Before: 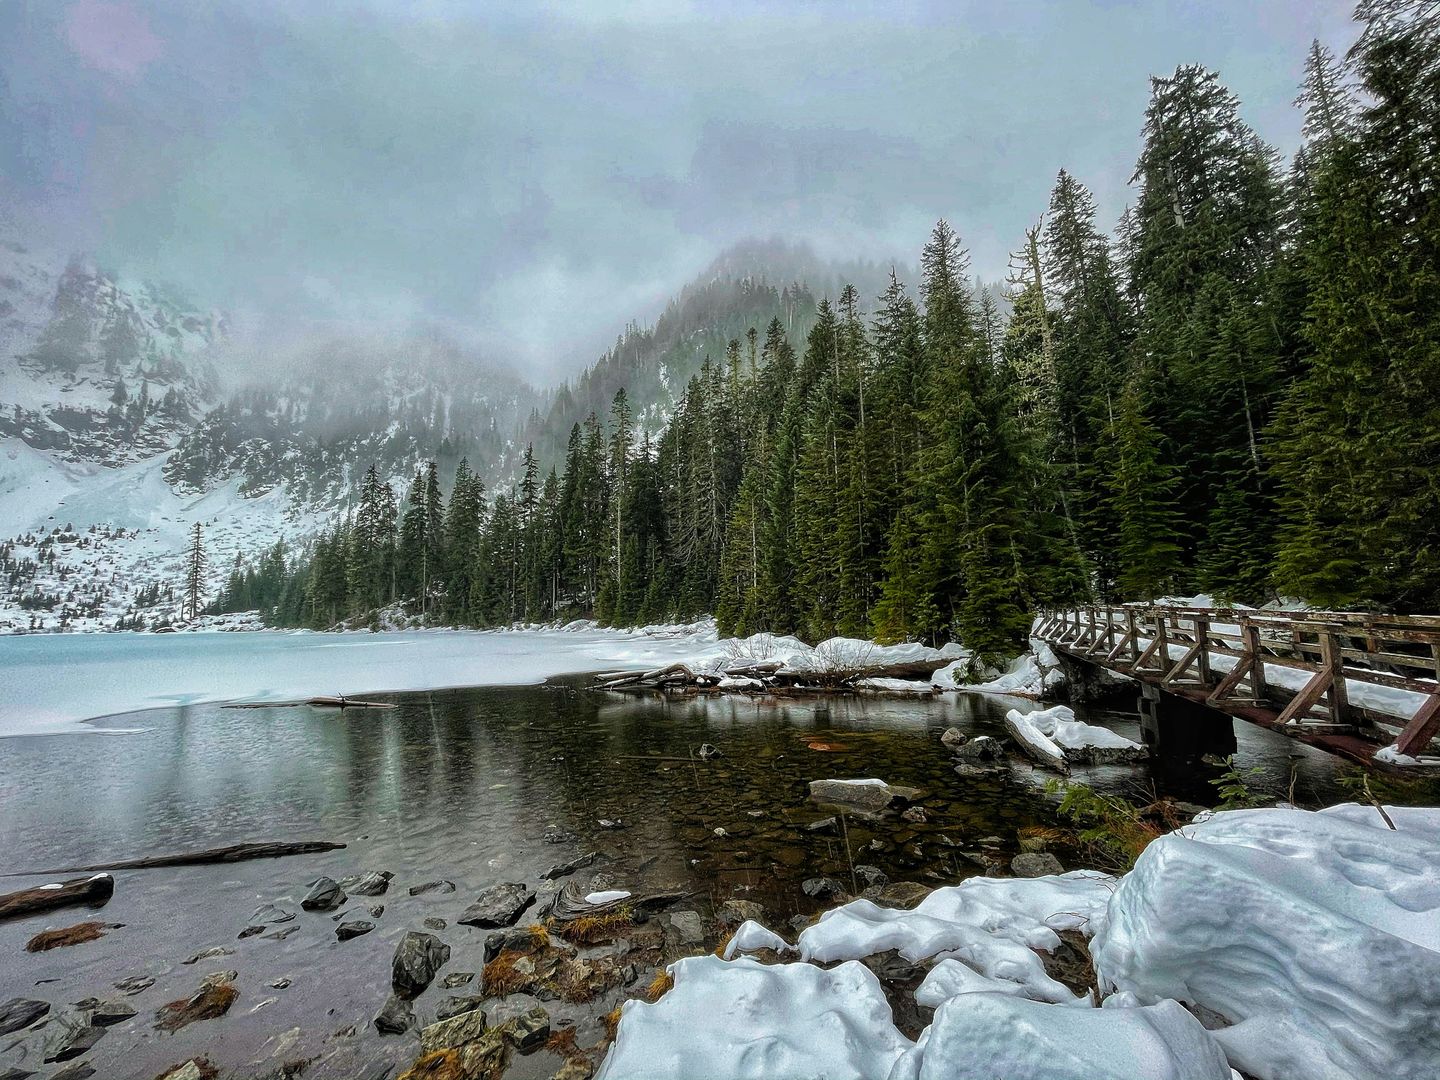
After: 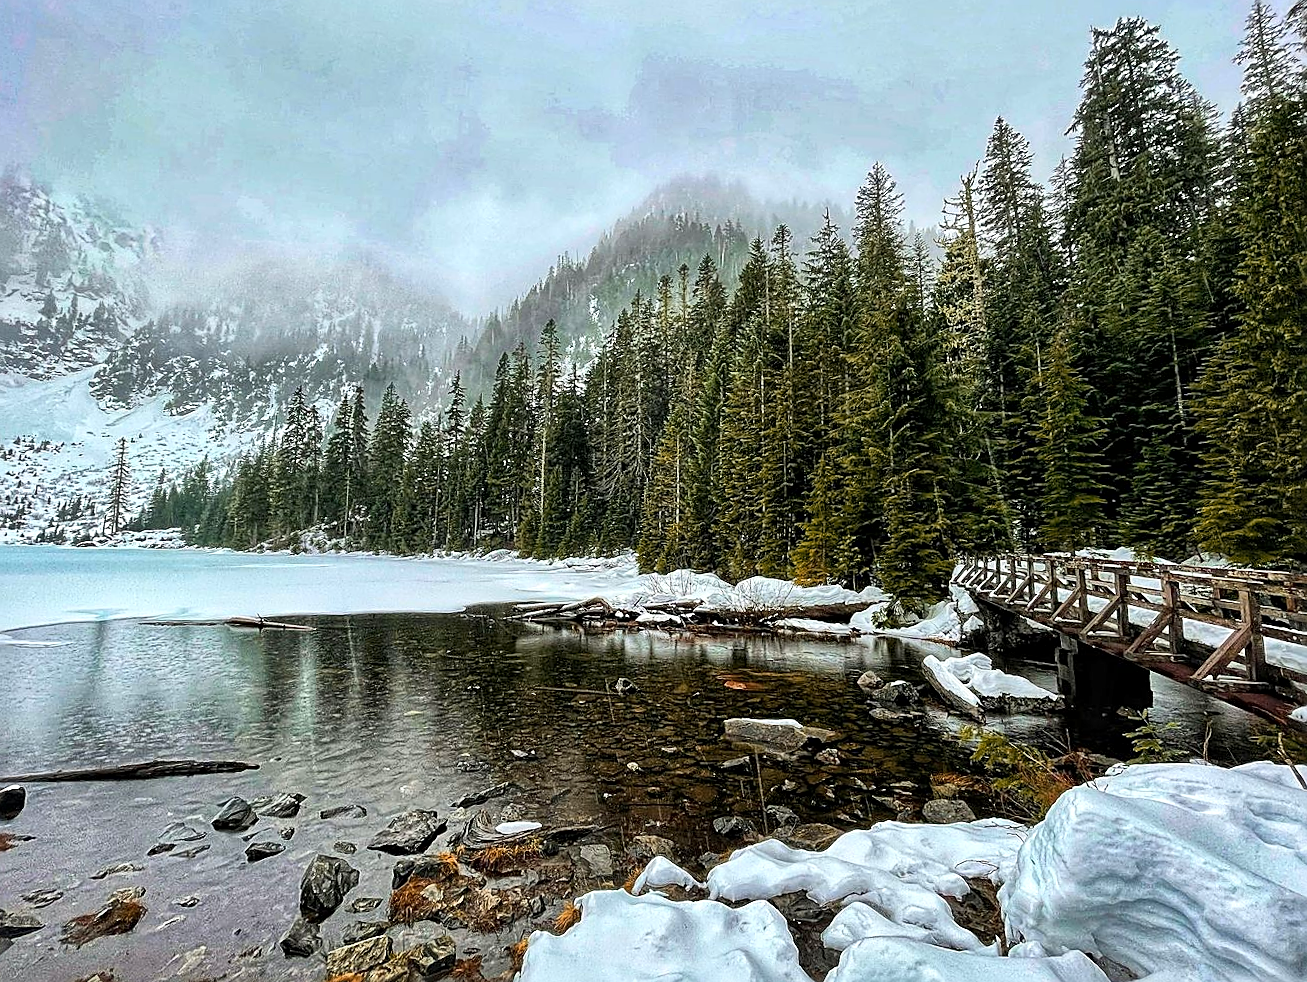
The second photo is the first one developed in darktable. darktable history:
crop and rotate: angle -2.13°, left 3.125%, top 3.901%, right 1.656%, bottom 0.666%
local contrast: mode bilateral grid, contrast 19, coarseness 51, detail 148%, midtone range 0.2
color zones: curves: ch2 [(0, 0.5) (0.143, 0.5) (0.286, 0.416) (0.429, 0.5) (0.571, 0.5) (0.714, 0.5) (0.857, 0.5) (1, 0.5)]
sharpen: amount 0.746
contrast brightness saturation: contrast 0.197, brightness 0.157, saturation 0.223
